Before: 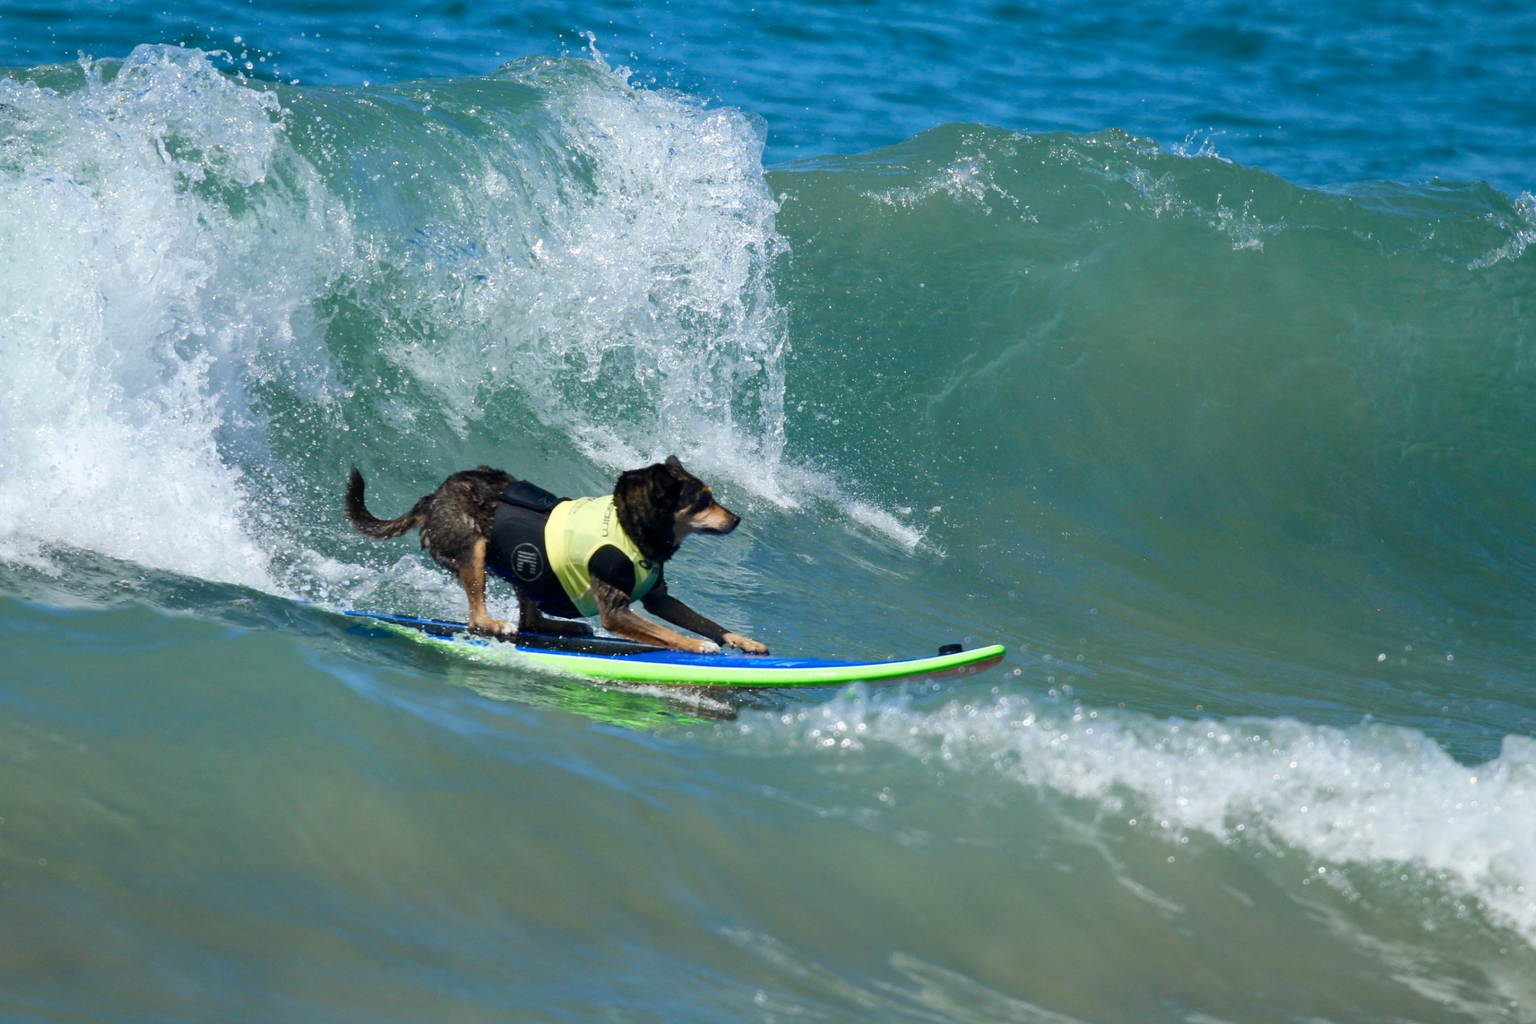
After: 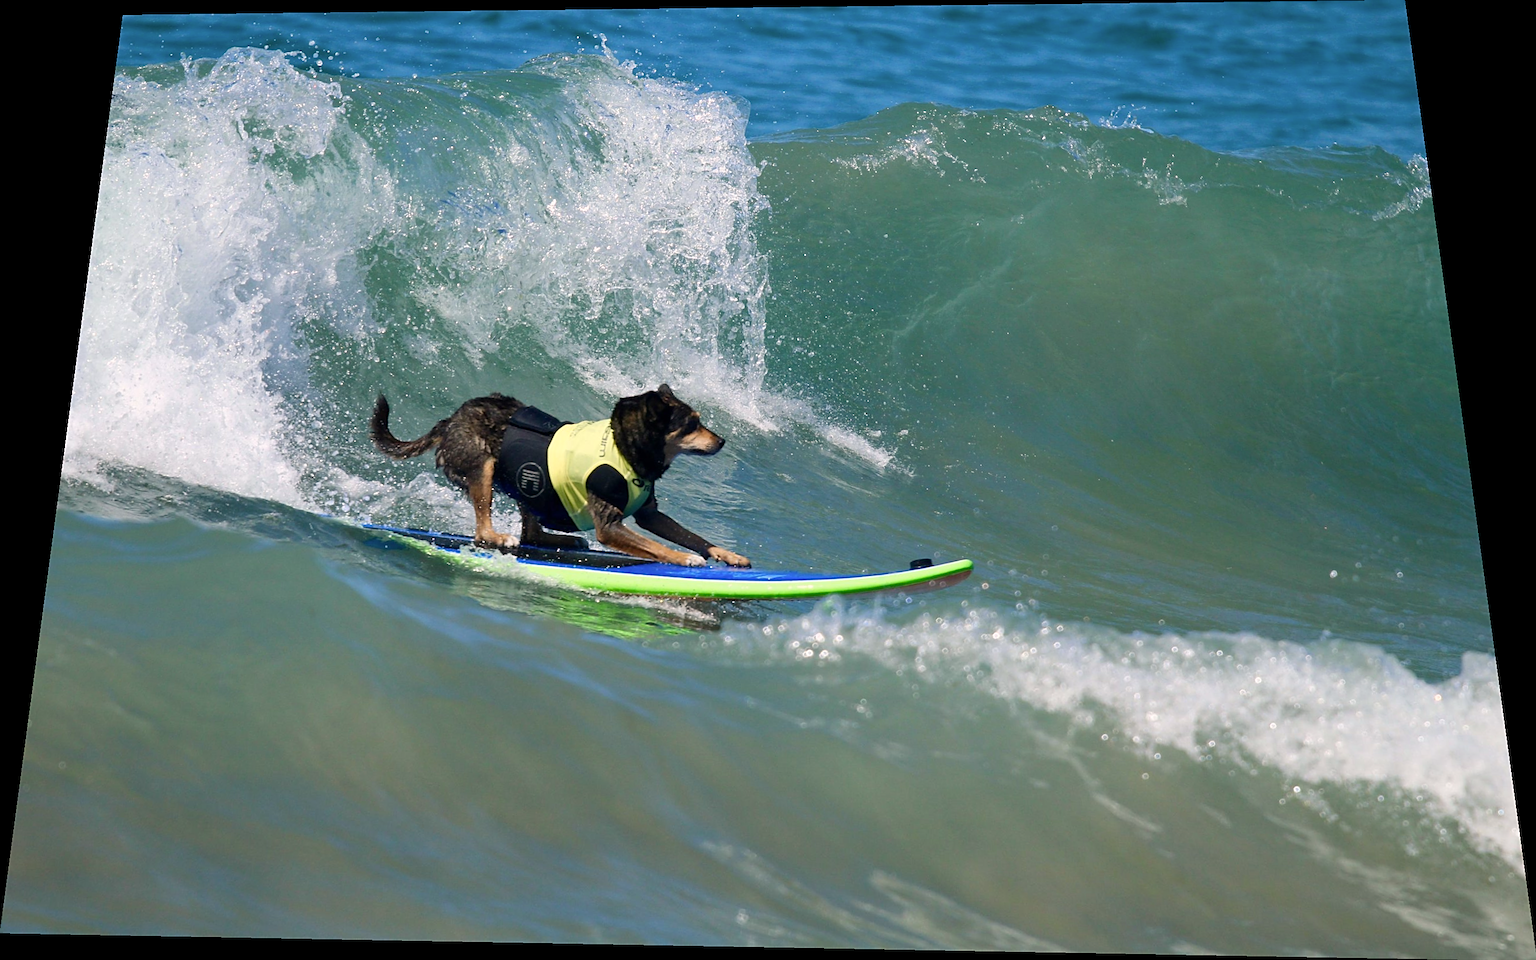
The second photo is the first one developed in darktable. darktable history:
color correction: highlights a* 5.81, highlights b* 4.84
sharpen: on, module defaults
rotate and perspective: rotation 0.128°, lens shift (vertical) -0.181, lens shift (horizontal) -0.044, shear 0.001, automatic cropping off
